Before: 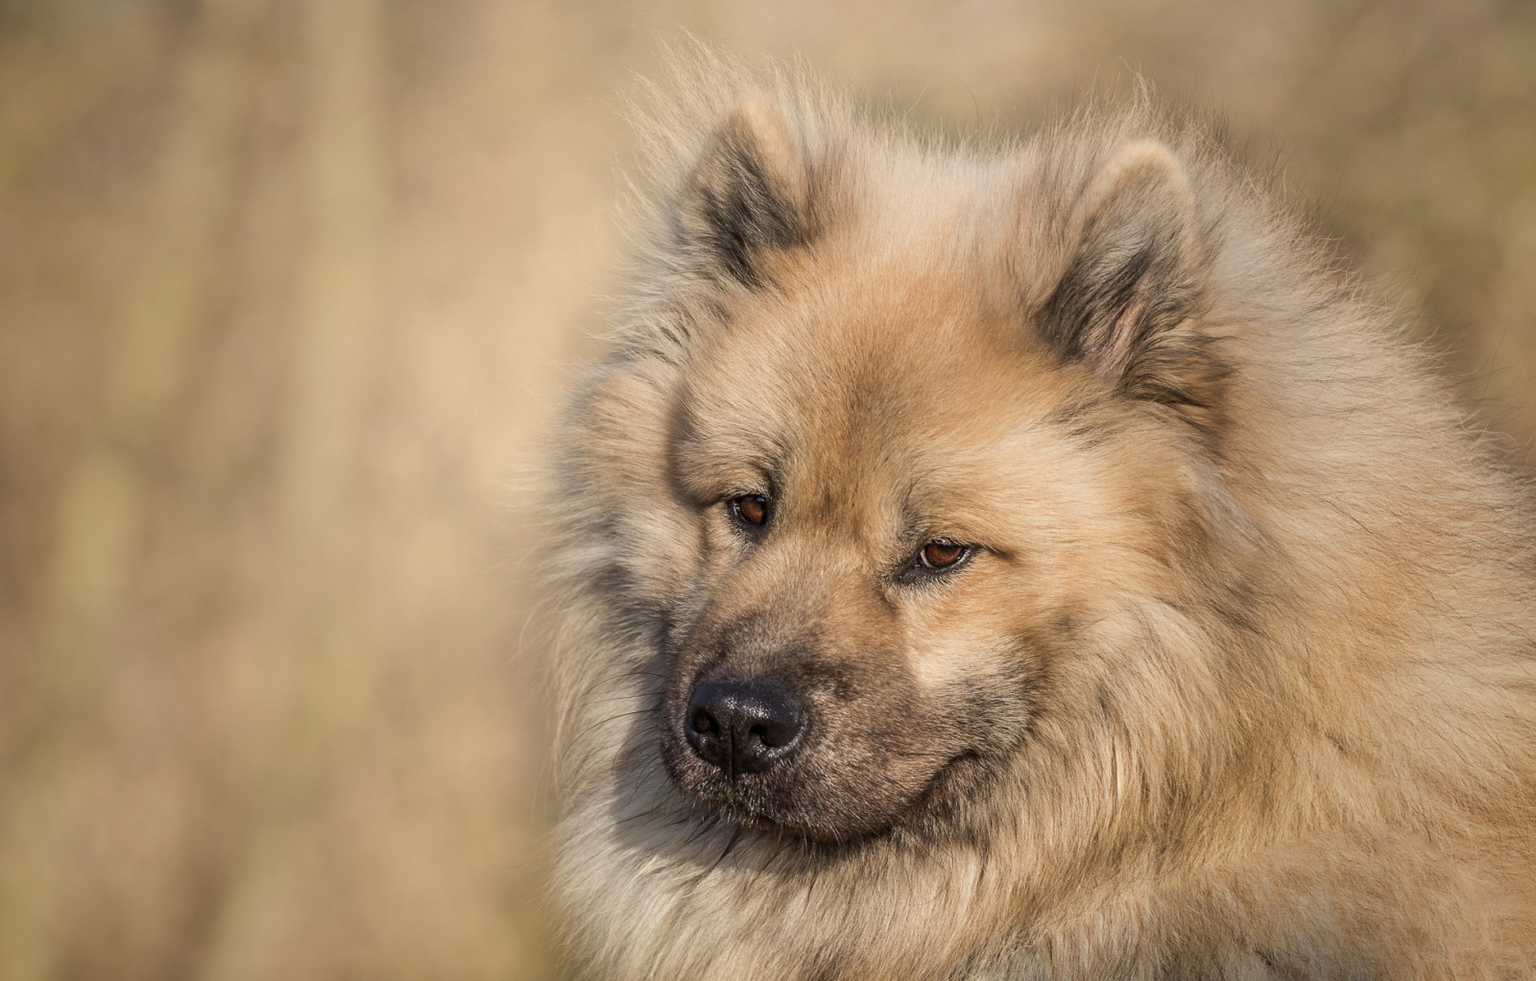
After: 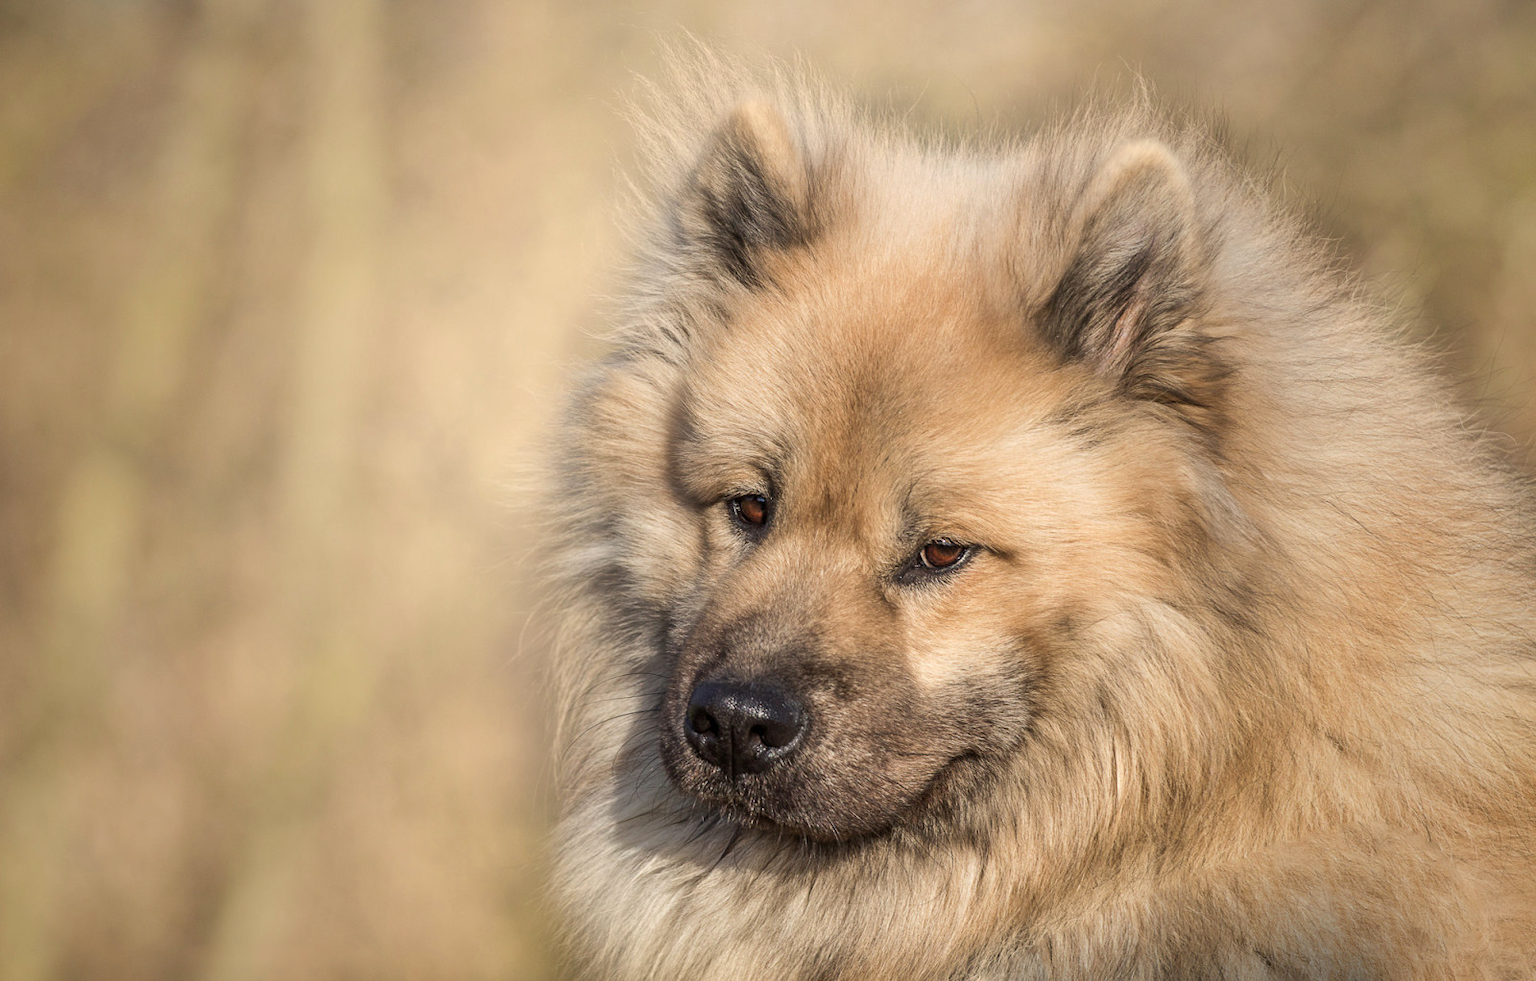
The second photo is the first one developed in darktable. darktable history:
tone equalizer: on, module defaults
exposure: exposure 0.195 EV, compensate exposure bias true, compensate highlight preservation false
